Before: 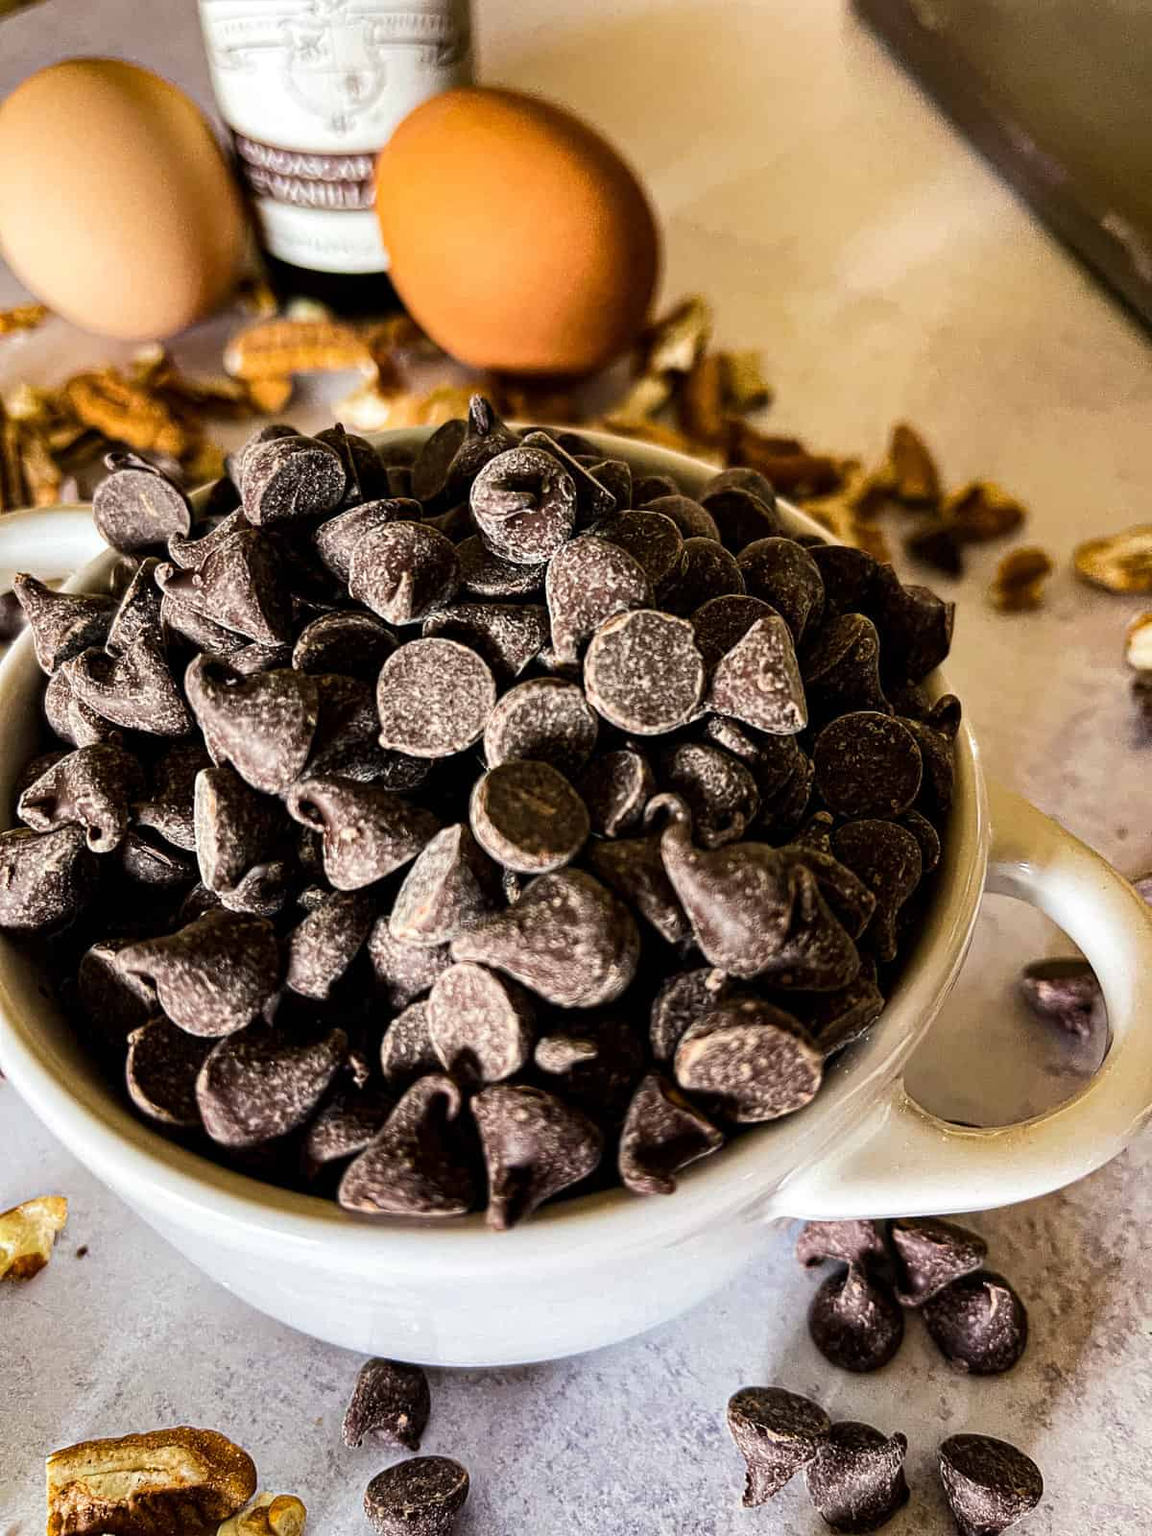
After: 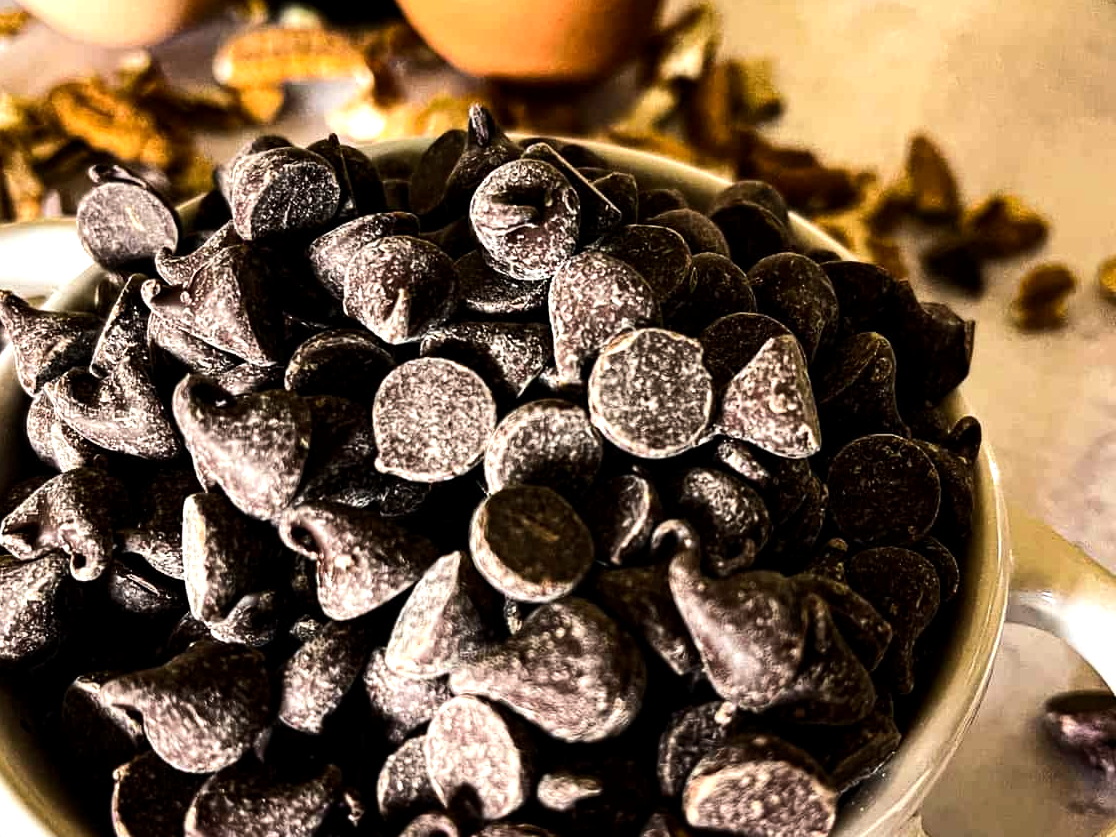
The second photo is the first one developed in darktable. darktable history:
crop: left 1.744%, top 19.225%, right 5.069%, bottom 28.357%
tone equalizer: -8 EV -0.75 EV, -7 EV -0.7 EV, -6 EV -0.6 EV, -5 EV -0.4 EV, -3 EV 0.4 EV, -2 EV 0.6 EV, -1 EV 0.7 EV, +0 EV 0.75 EV, edges refinement/feathering 500, mask exposure compensation -1.57 EV, preserve details no
exposure: black level correction 0.002, exposure -0.1 EV, compensate highlight preservation false
